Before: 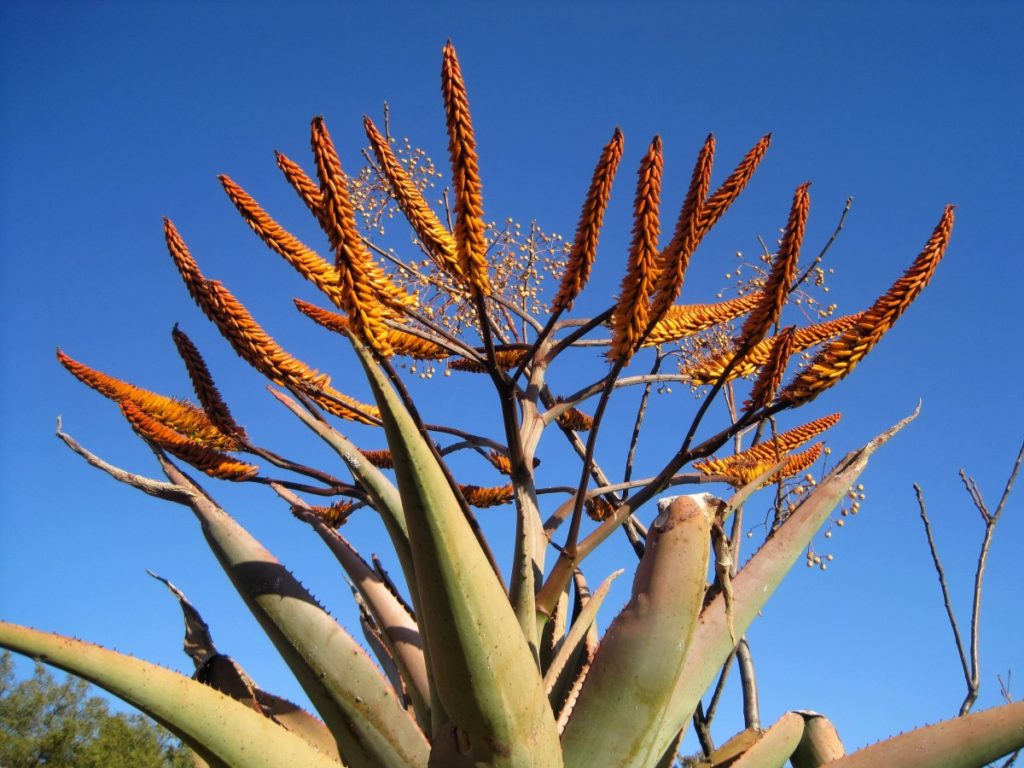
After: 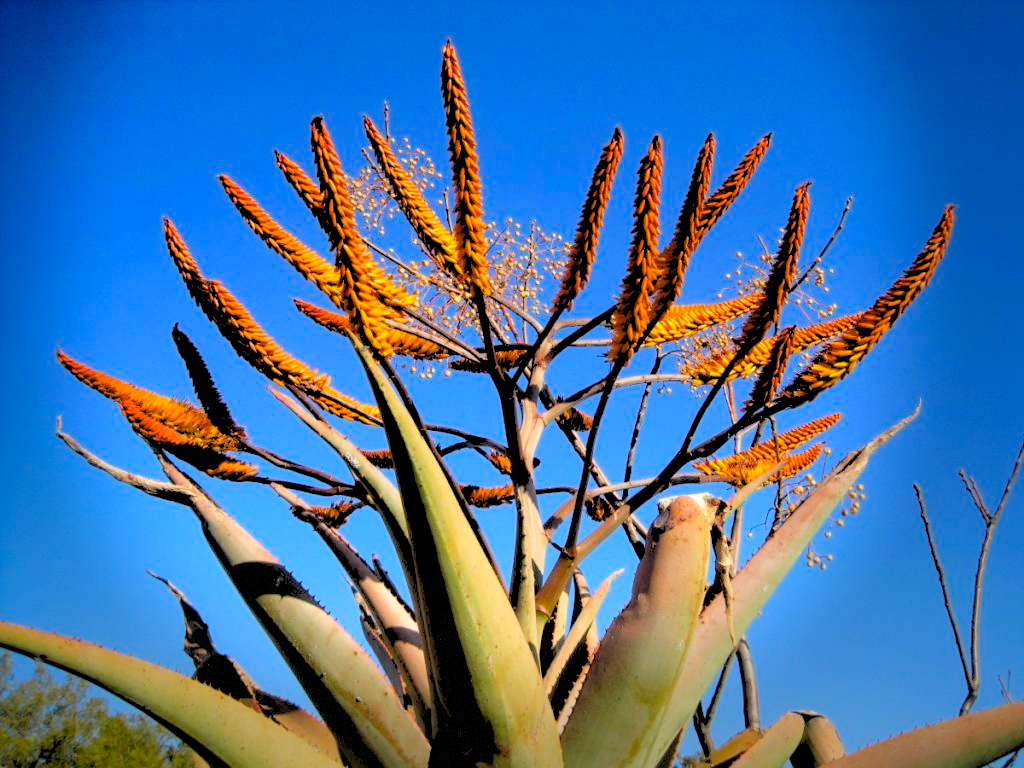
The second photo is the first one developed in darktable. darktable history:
rgb levels: levels [[0.027, 0.429, 0.996], [0, 0.5, 1], [0, 0.5, 1]]
color balance rgb: linear chroma grading › global chroma 10%, perceptual saturation grading › global saturation 5%, perceptual brilliance grading › global brilliance 4%, global vibrance 7%, saturation formula JzAzBz (2021)
vignetting: fall-off start 68.33%, fall-off radius 30%, saturation 0.042, center (-0.066, -0.311), width/height ratio 0.992, shape 0.85, dithering 8-bit output
